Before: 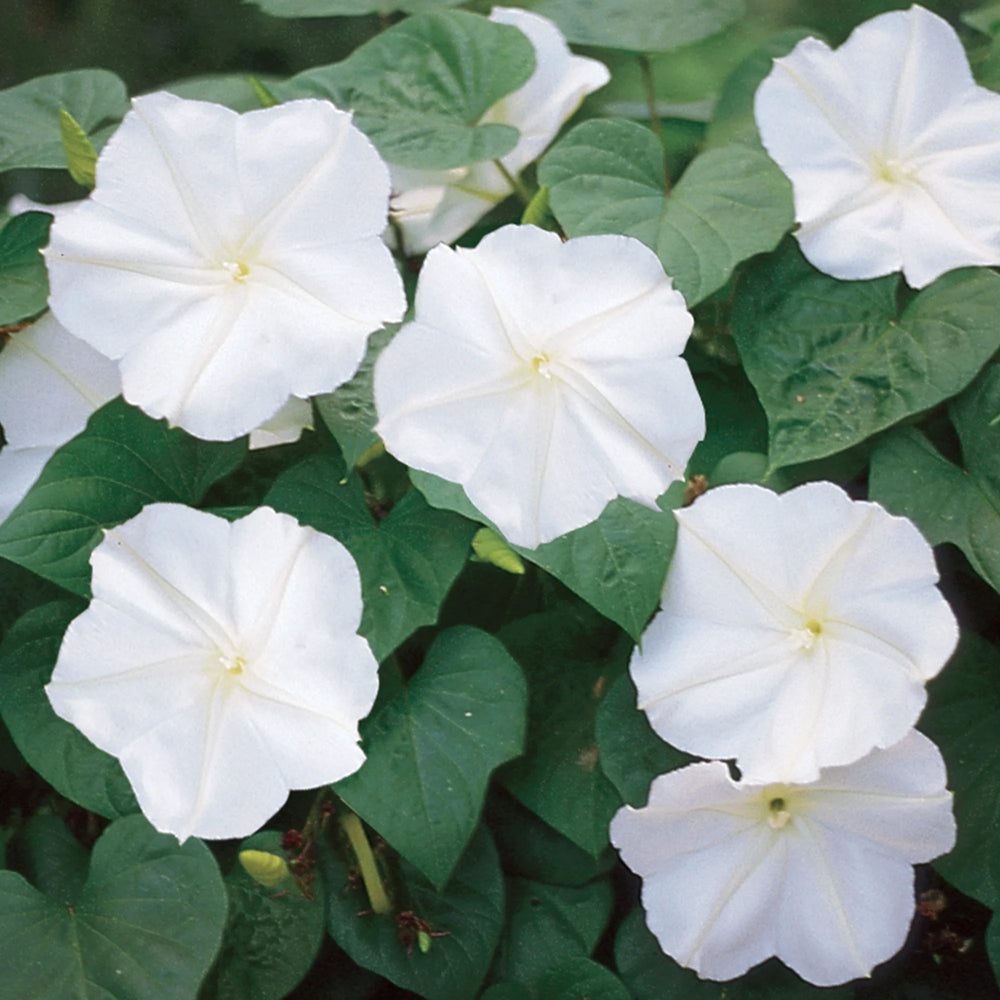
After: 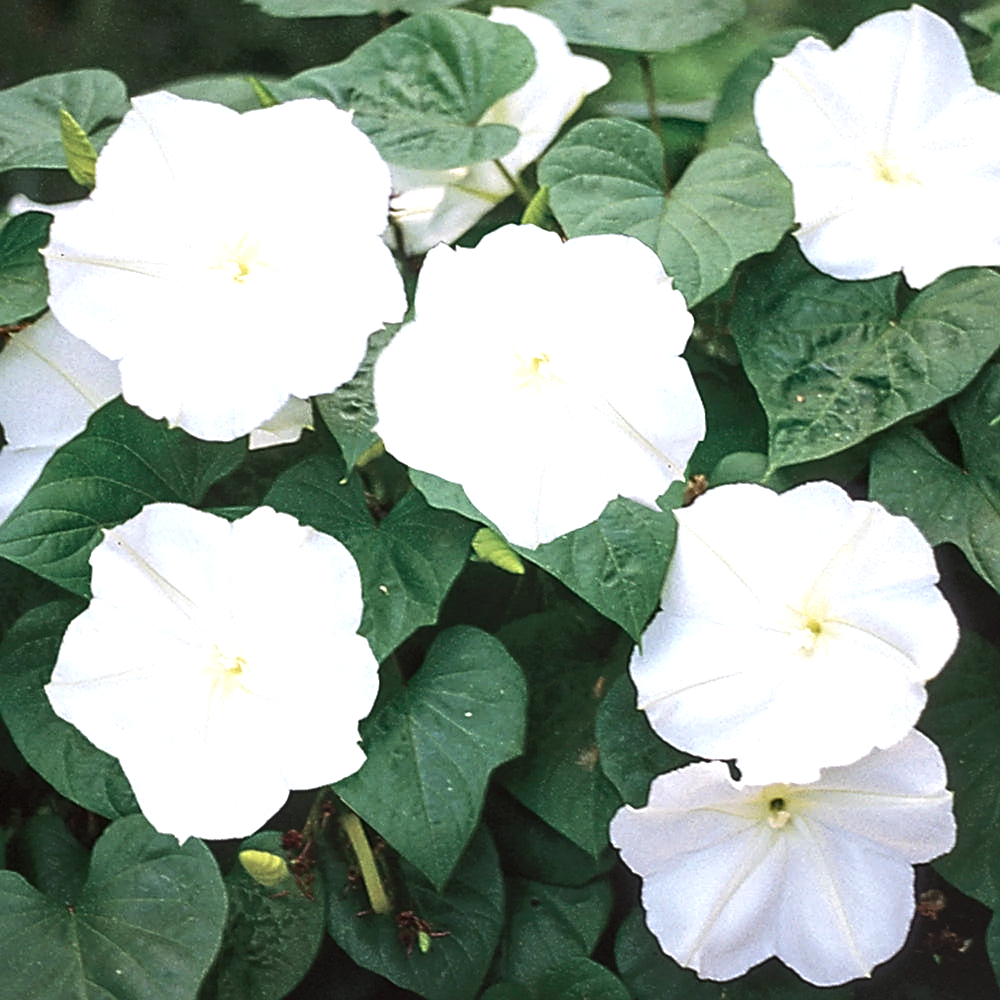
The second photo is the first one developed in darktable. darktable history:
sharpen: amount 0.55
tone equalizer: -8 EV -0.75 EV, -7 EV -0.7 EV, -6 EV -0.6 EV, -5 EV -0.4 EV, -3 EV 0.4 EV, -2 EV 0.6 EV, -1 EV 0.7 EV, +0 EV 0.75 EV, edges refinement/feathering 500, mask exposure compensation -1.57 EV, preserve details no
local contrast: on, module defaults
levels: levels [0, 0.499, 1]
